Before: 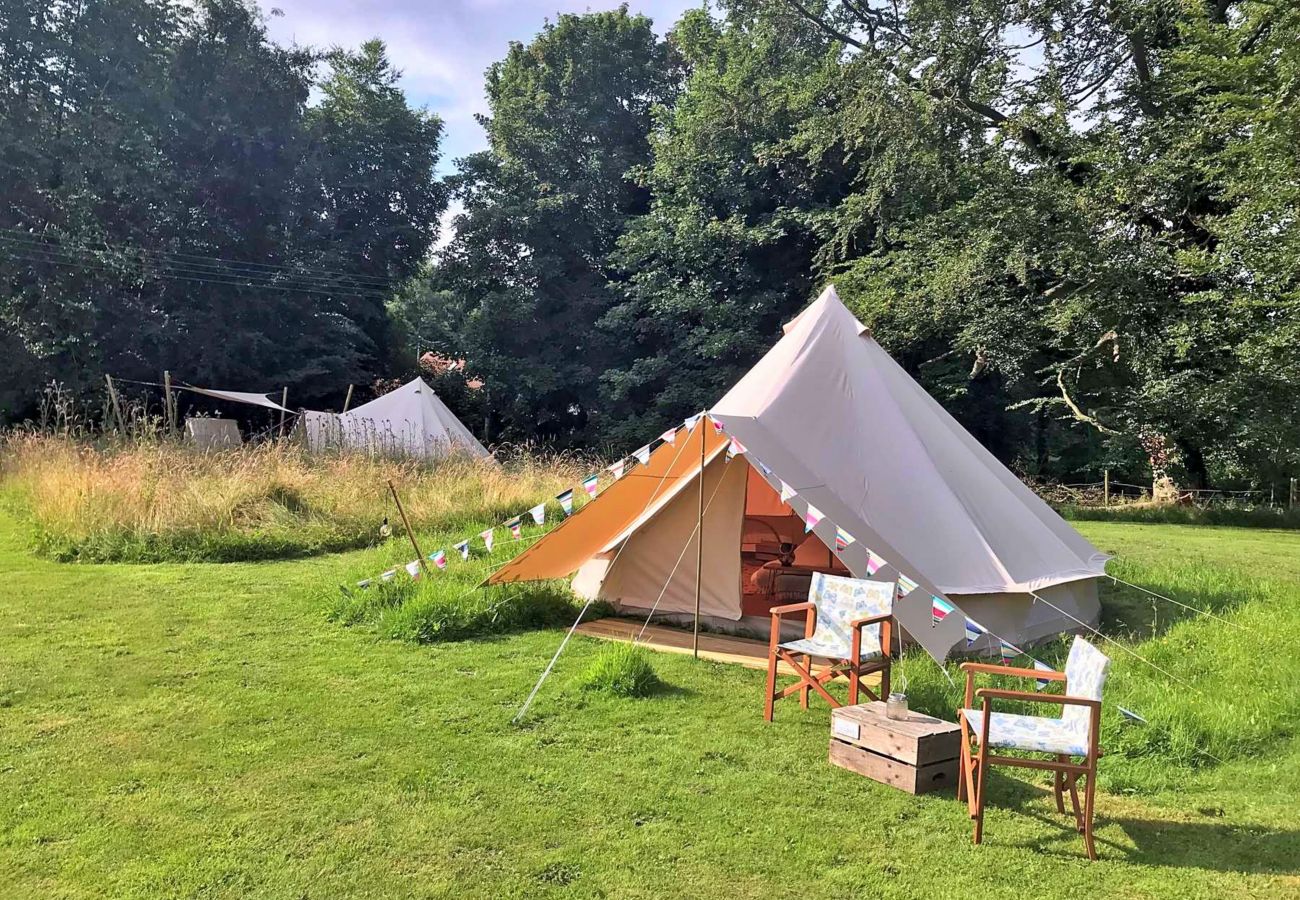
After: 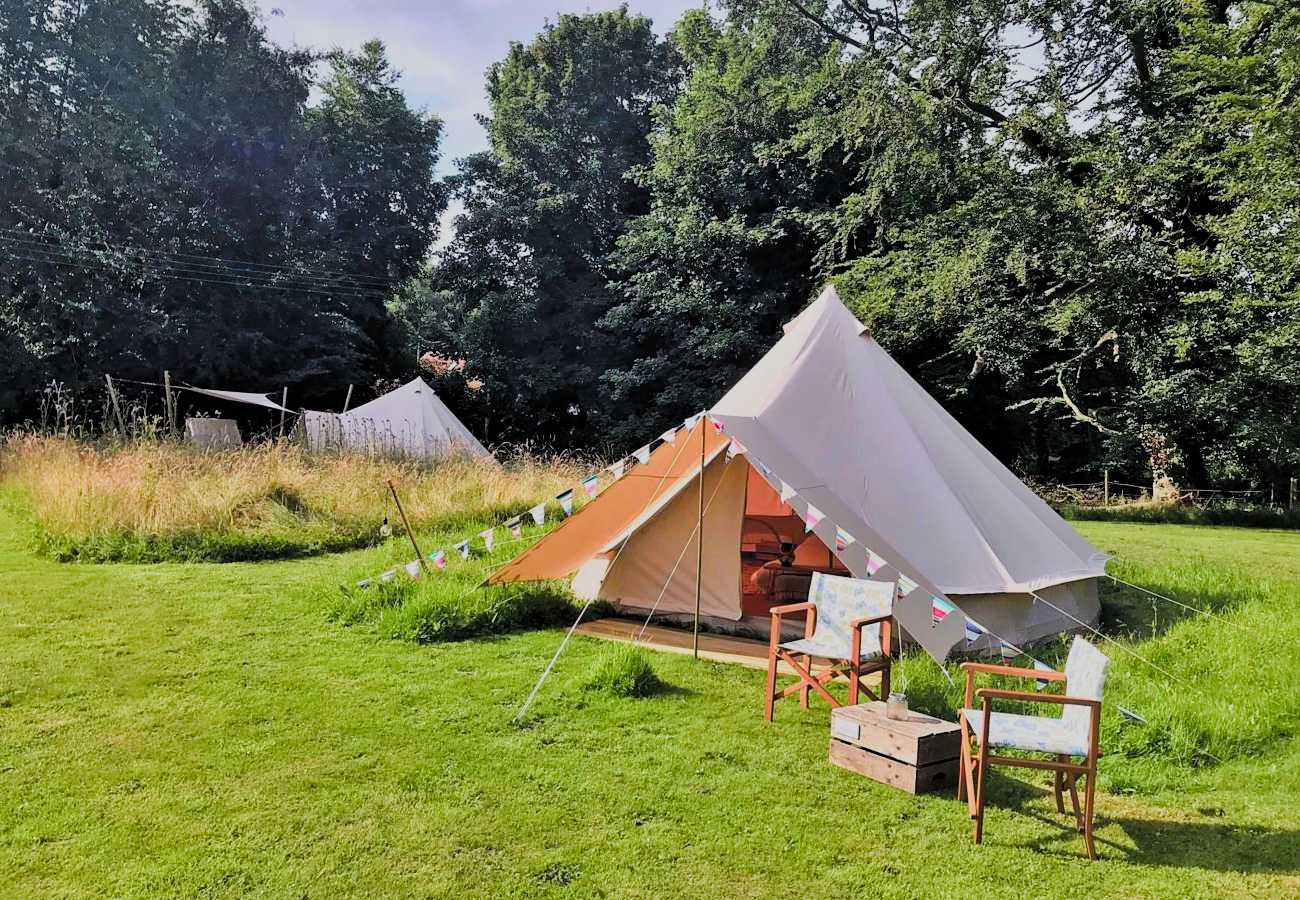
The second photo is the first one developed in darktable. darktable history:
color balance rgb: shadows lift › hue 85.94°, perceptual saturation grading › global saturation 25.147%
filmic rgb: black relative exposure -5.12 EV, white relative exposure 3.97 EV, hardness 2.89, contrast 1.192, color science v5 (2021), contrast in shadows safe, contrast in highlights safe
shadows and highlights: shadows 36.96, highlights -27.62, soften with gaussian
